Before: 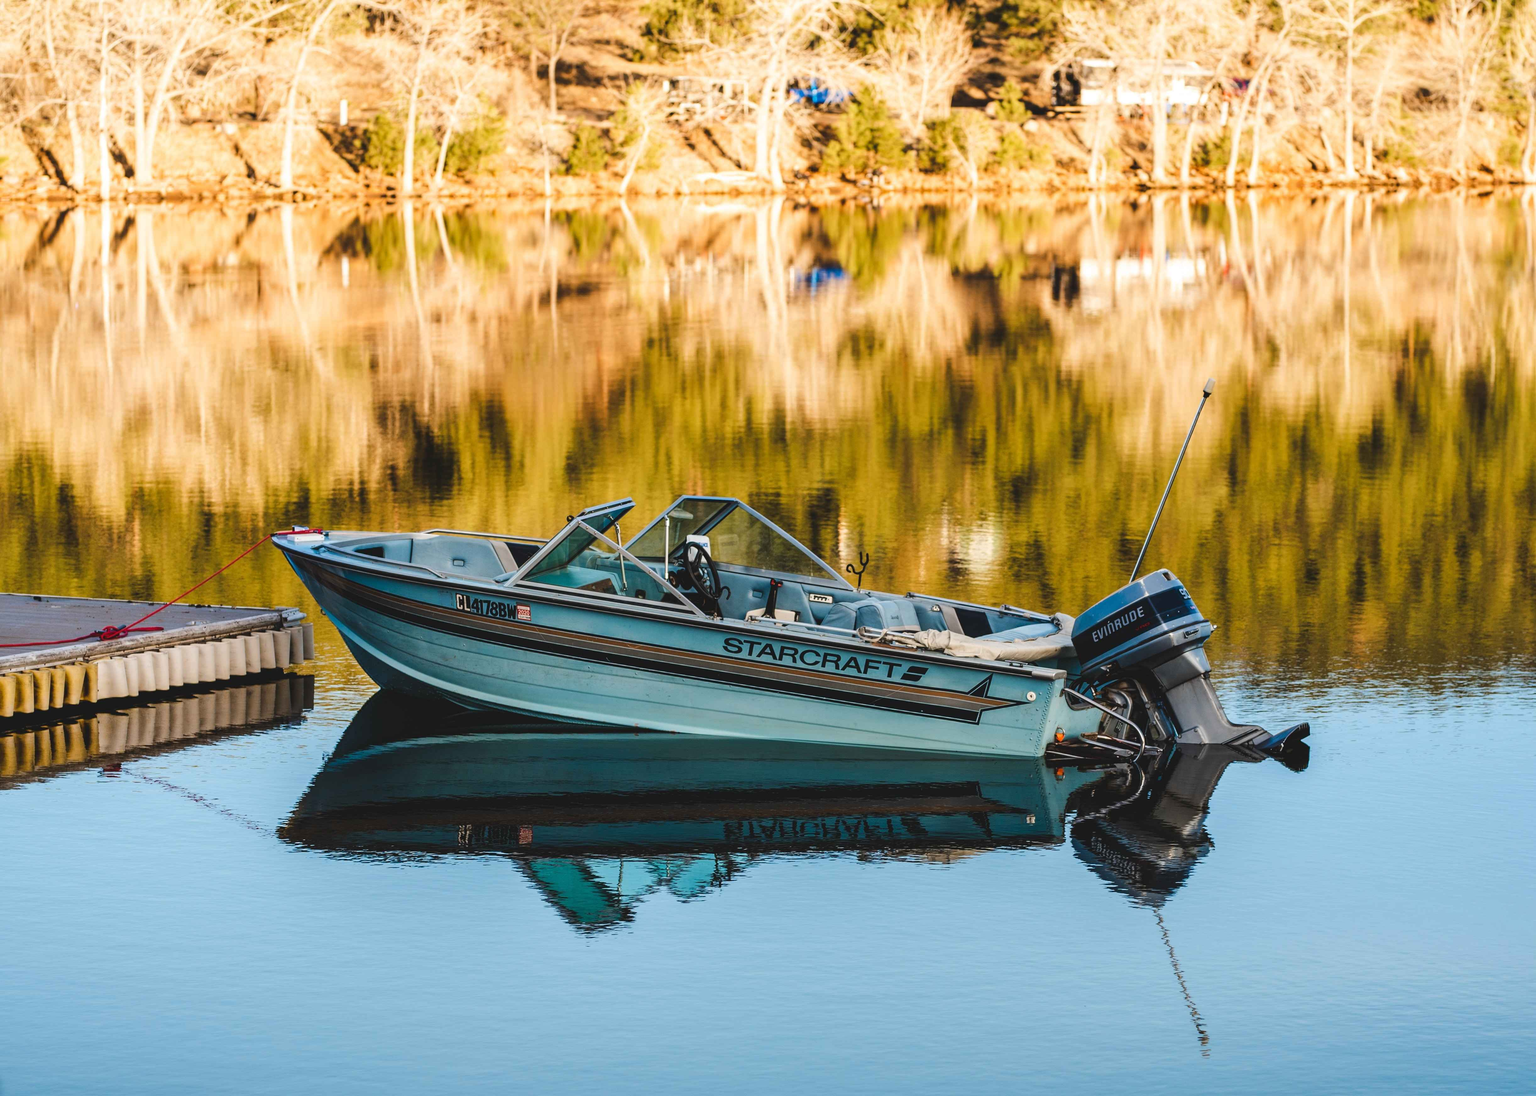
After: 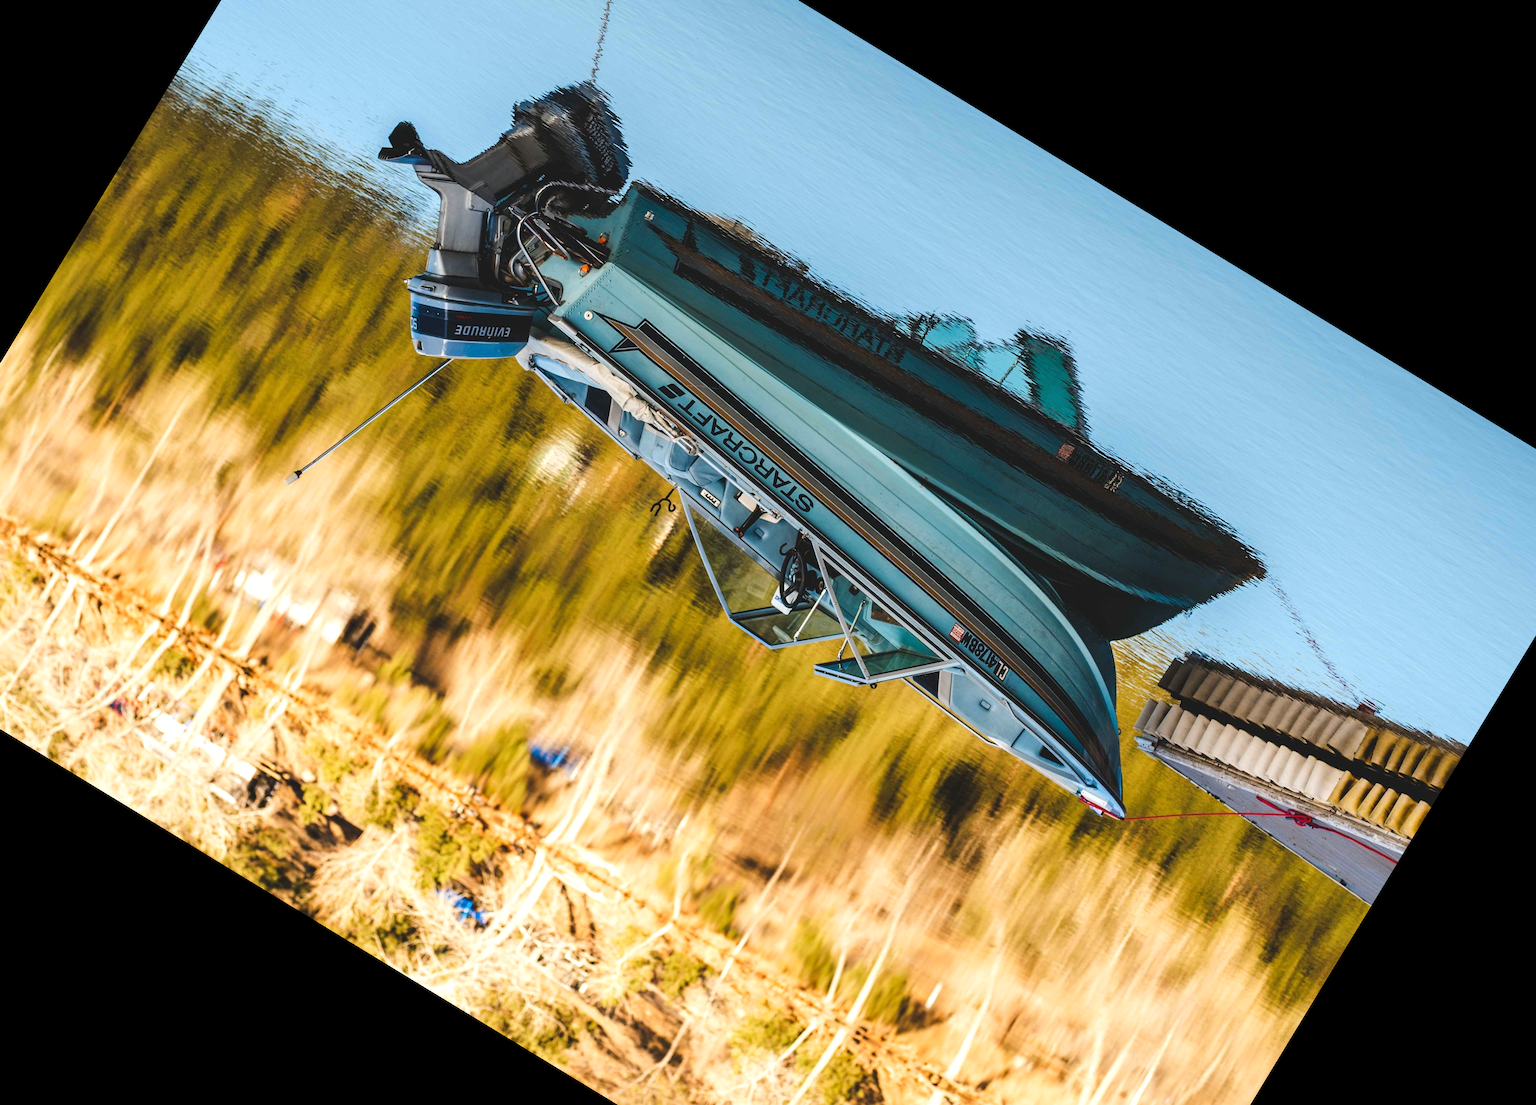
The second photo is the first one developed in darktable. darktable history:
exposure: exposure 0.2 EV, compensate highlight preservation false
white balance: red 0.986, blue 1.01
crop and rotate: angle 148.68°, left 9.111%, top 15.603%, right 4.588%, bottom 17.041%
